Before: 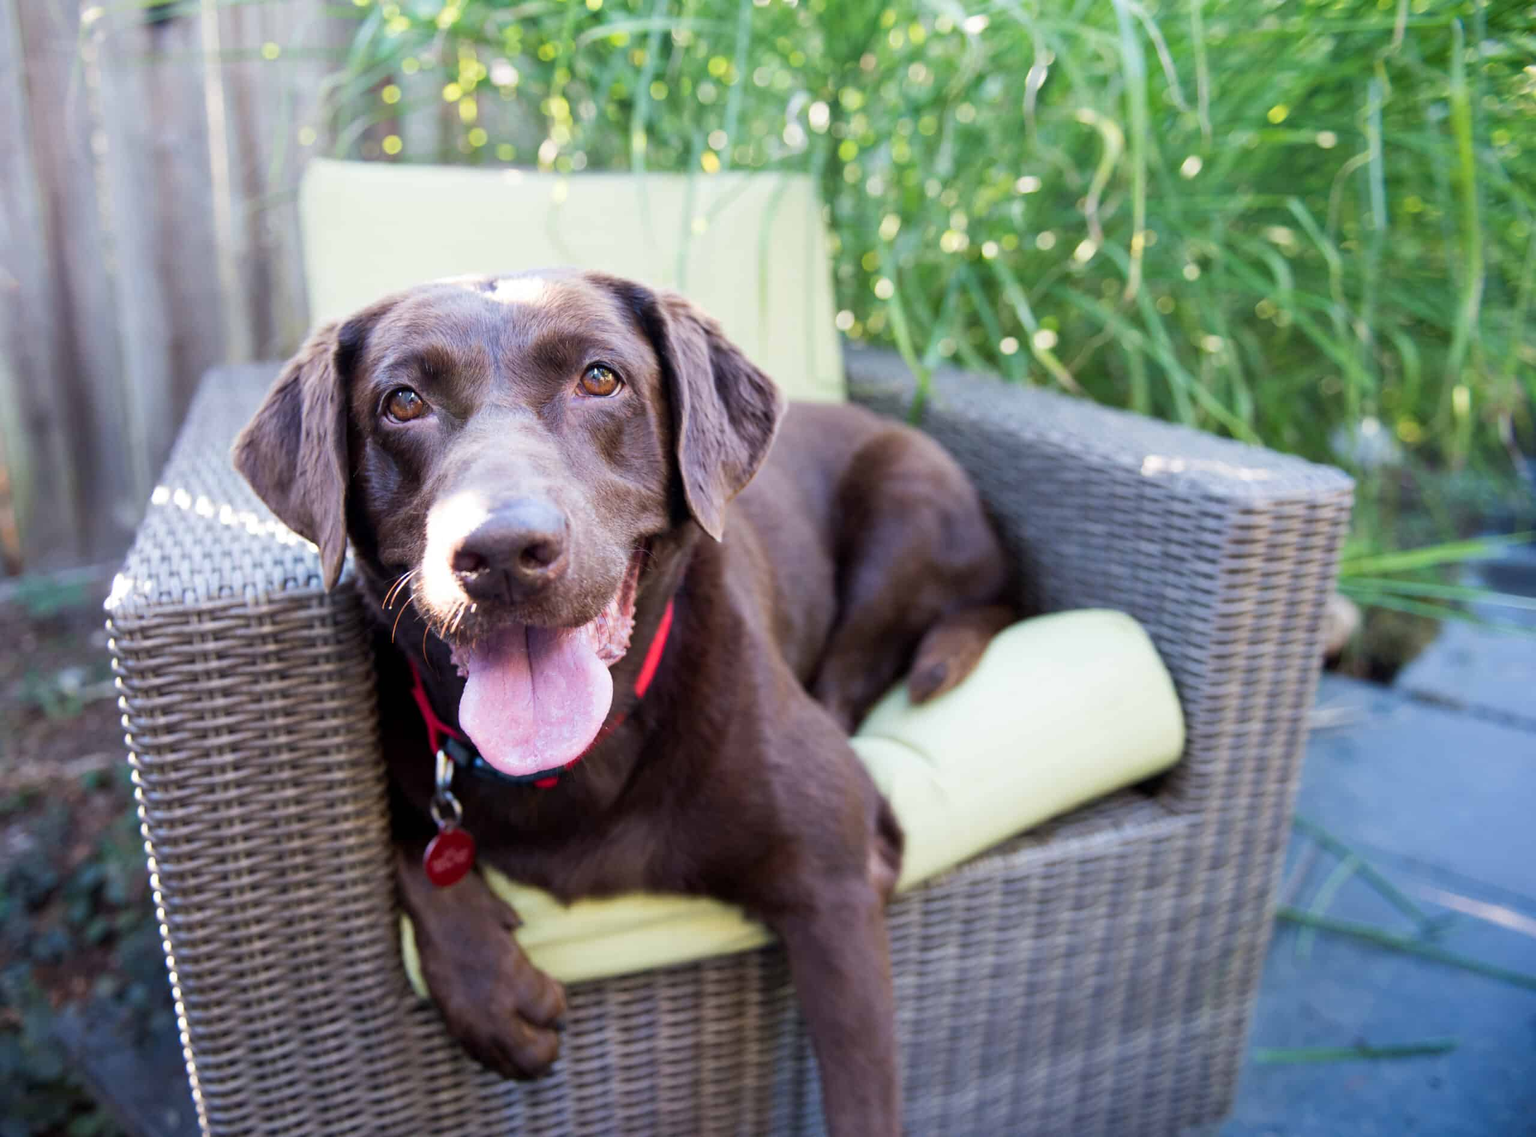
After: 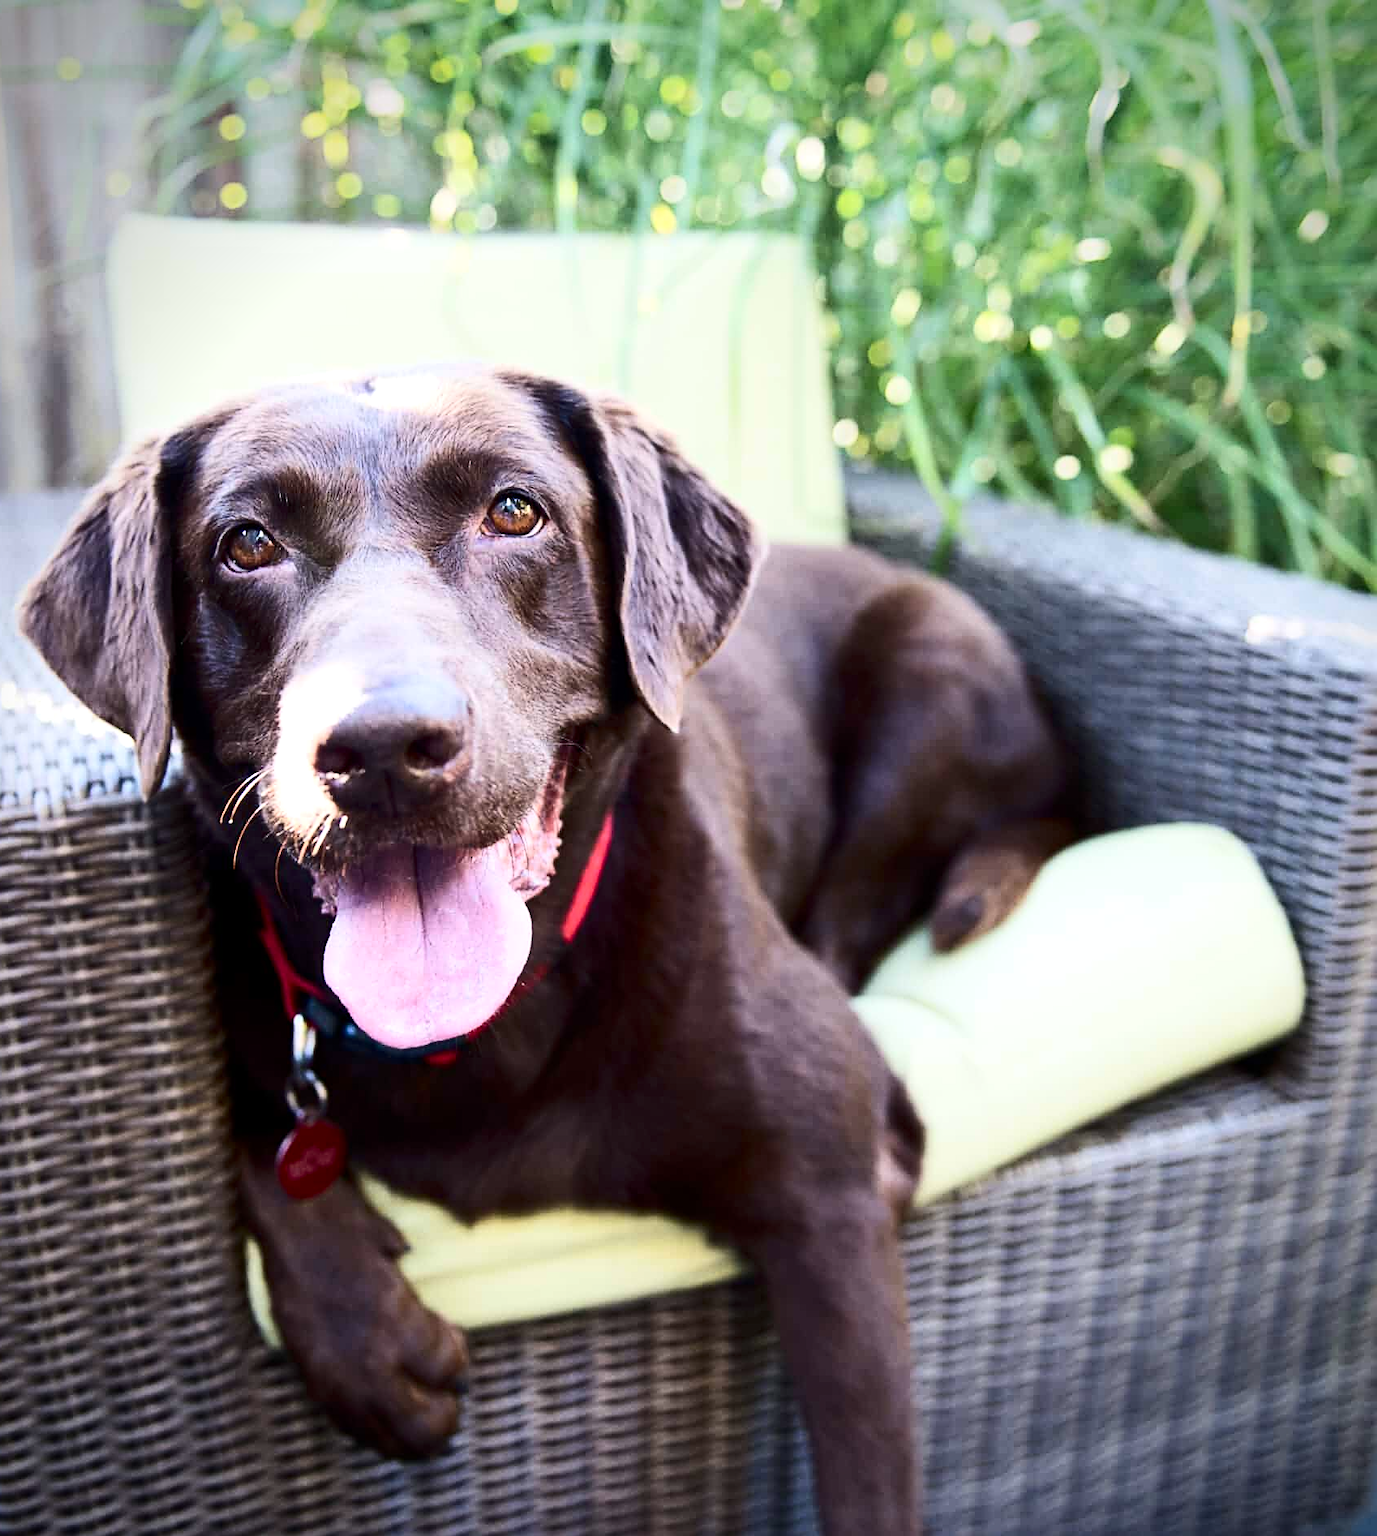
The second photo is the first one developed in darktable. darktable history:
vignetting: brightness -0.598, saturation -0.003
color balance rgb: highlights gain › luminance 15.037%, perceptual saturation grading › global saturation -1.487%
contrast brightness saturation: contrast 0.287
sharpen: on, module defaults
crop and rotate: left 14.303%, right 19.355%
